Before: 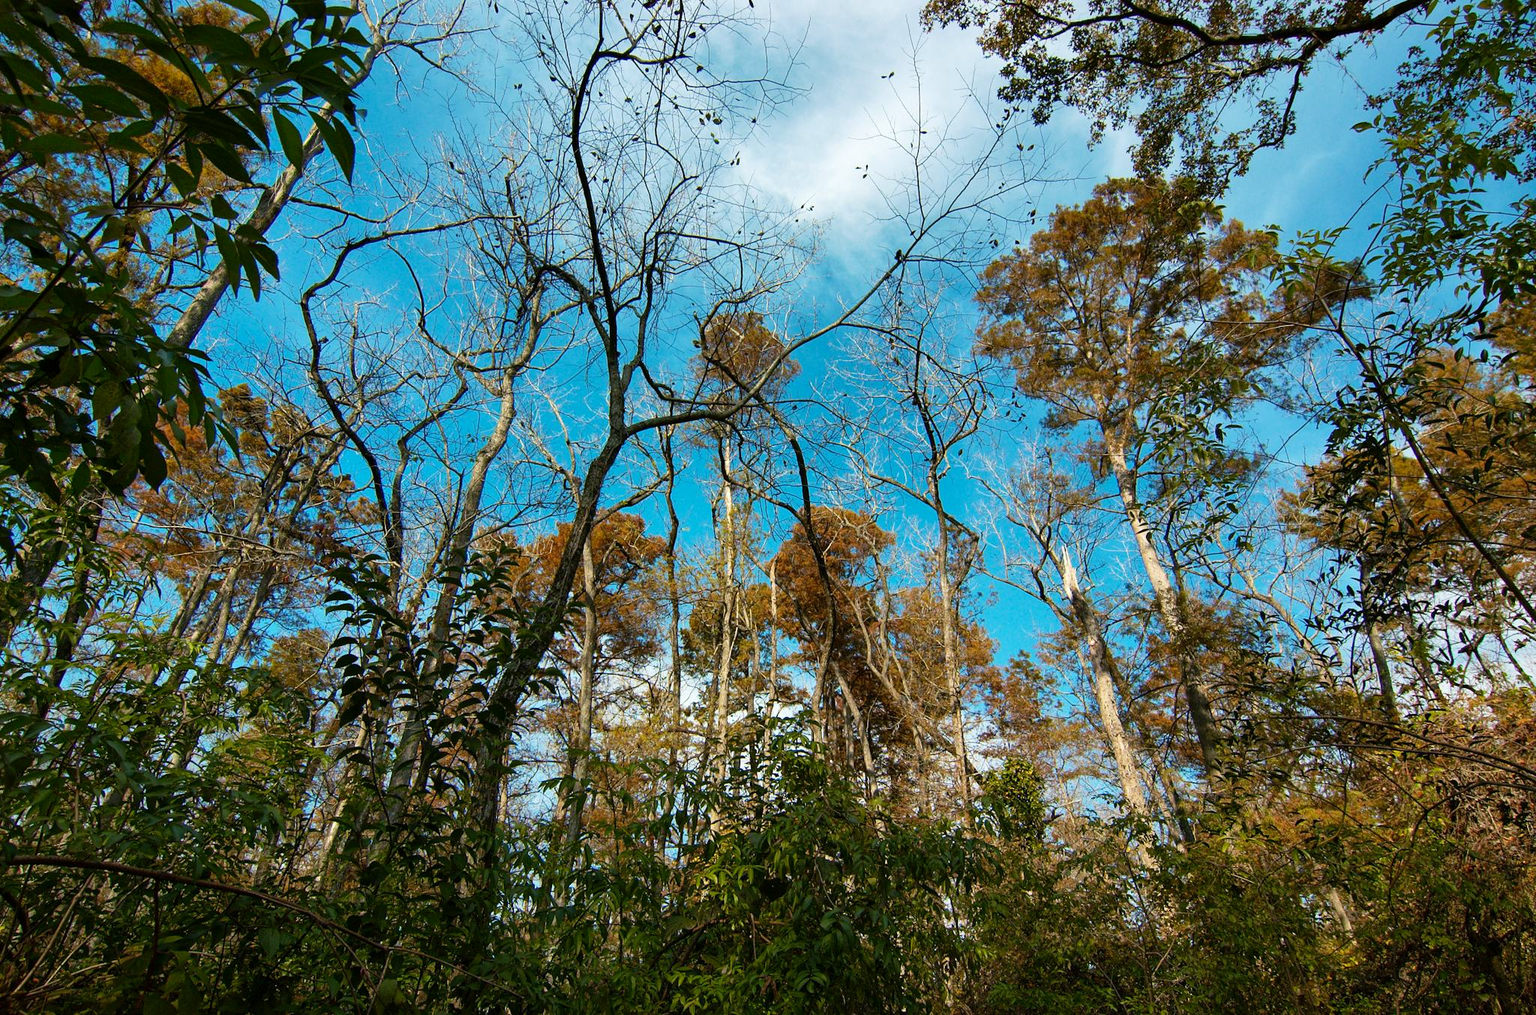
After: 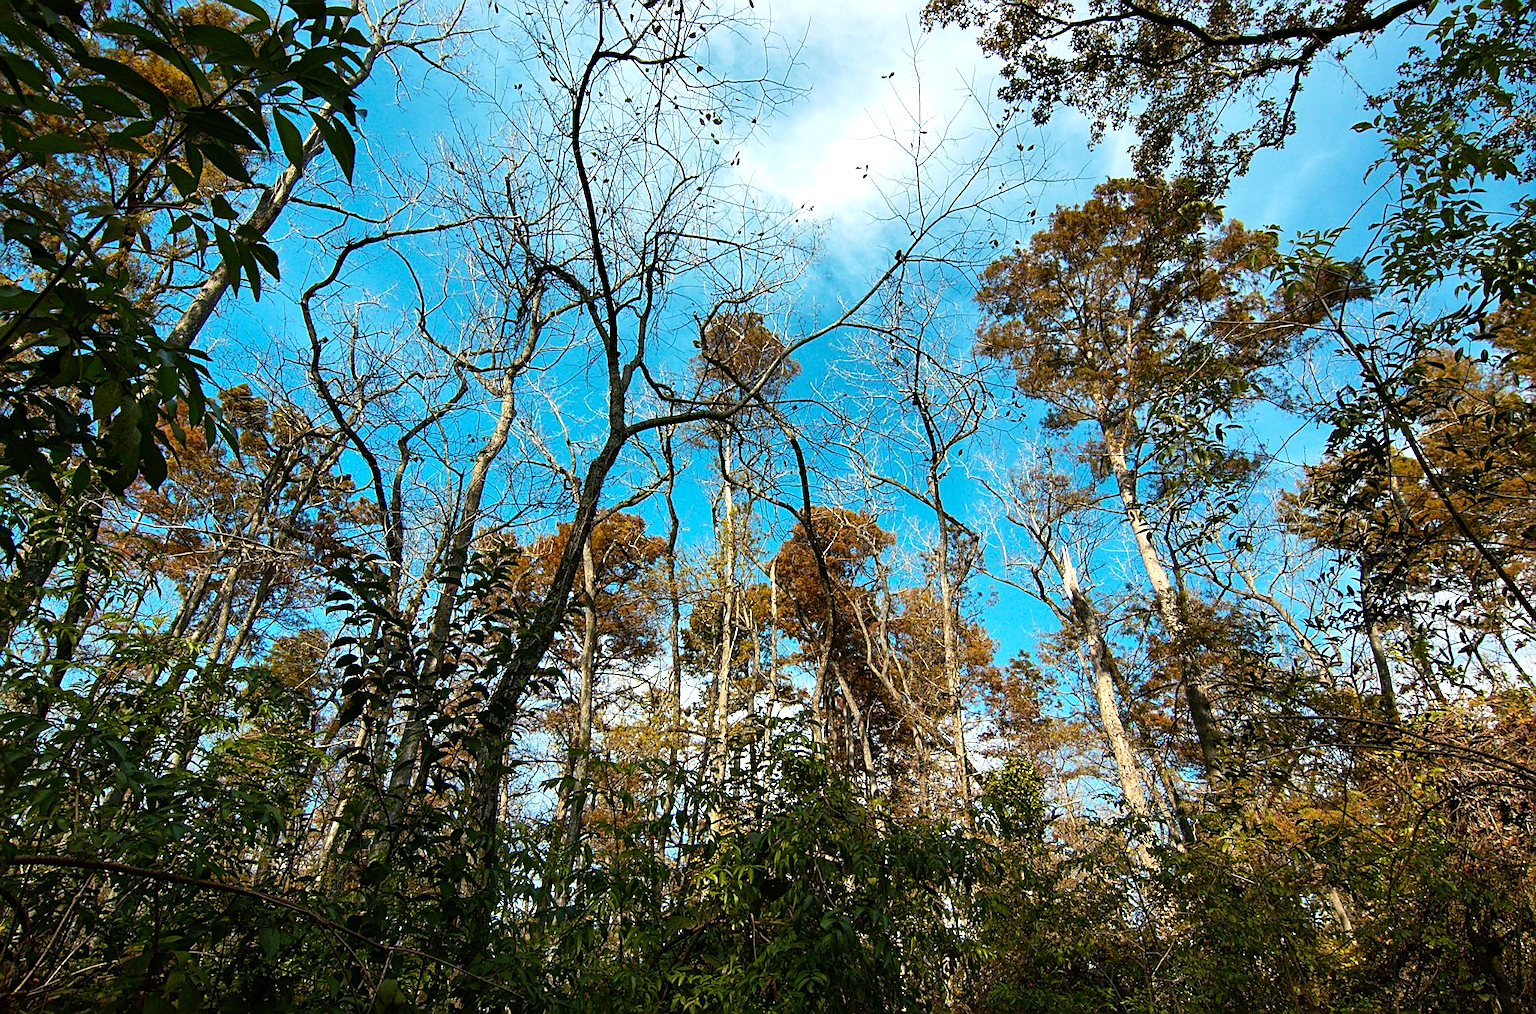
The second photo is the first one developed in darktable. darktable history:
tone equalizer: -8 EV -0.419 EV, -7 EV -0.385 EV, -6 EV -0.331 EV, -5 EV -0.223 EV, -3 EV 0.233 EV, -2 EV 0.356 EV, -1 EV 0.366 EV, +0 EV 0.39 EV, edges refinement/feathering 500, mask exposure compensation -1.57 EV, preserve details no
sharpen: on, module defaults
